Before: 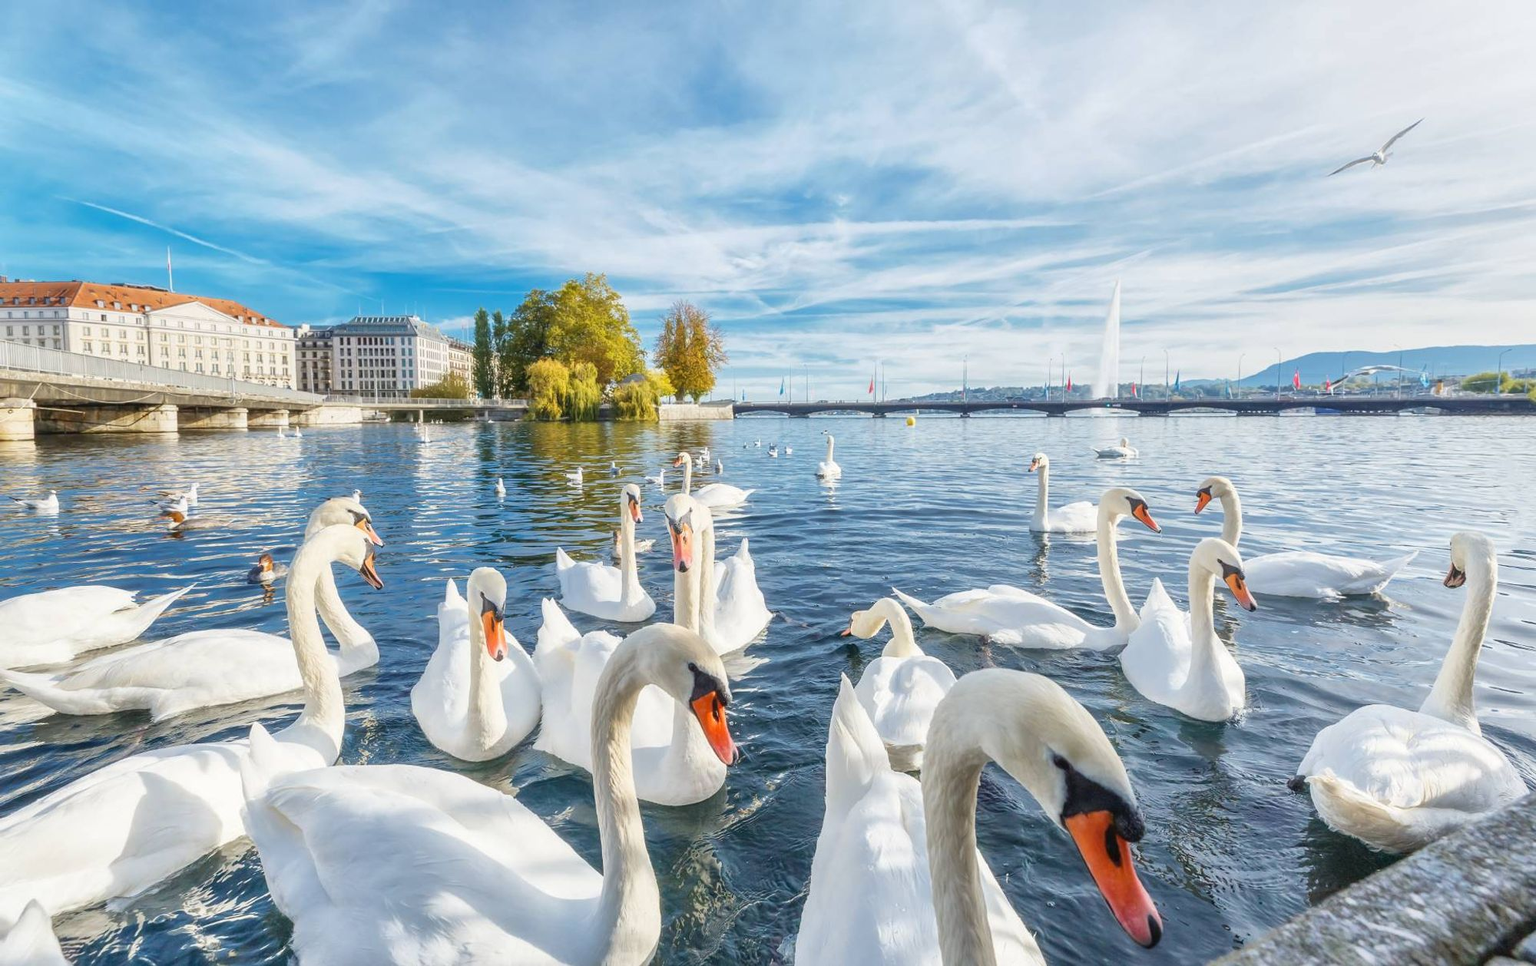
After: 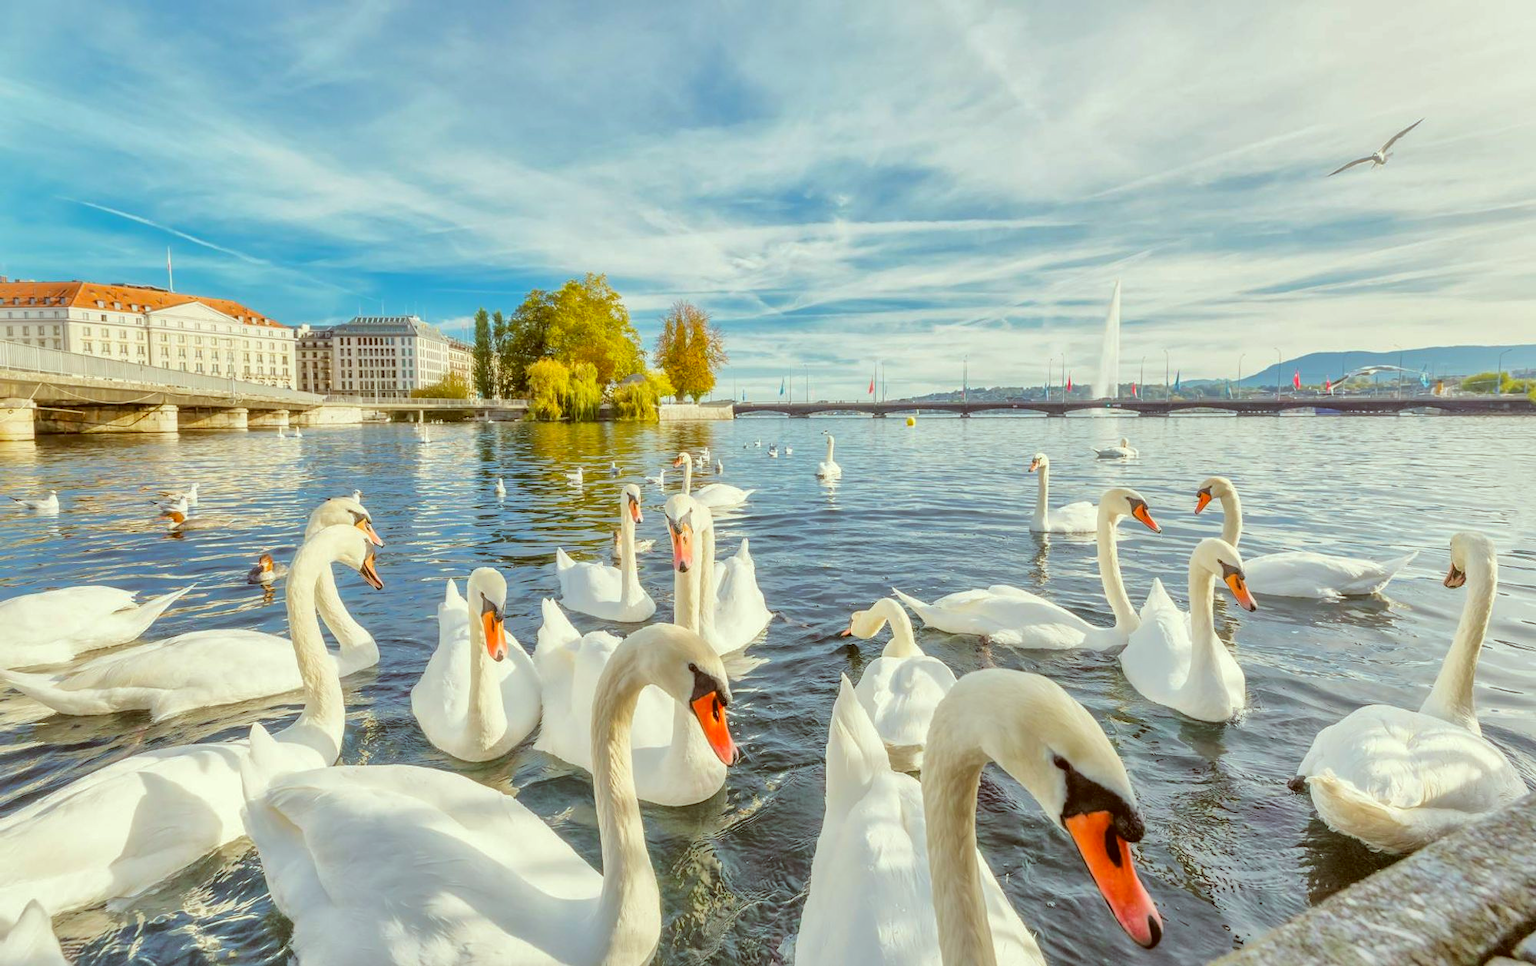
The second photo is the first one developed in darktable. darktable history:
tone curve: curves: ch0 [(0, 0) (0.003, 0.009) (0.011, 0.009) (0.025, 0.01) (0.044, 0.02) (0.069, 0.032) (0.1, 0.048) (0.136, 0.092) (0.177, 0.153) (0.224, 0.217) (0.277, 0.306) (0.335, 0.402) (0.399, 0.488) (0.468, 0.574) (0.543, 0.648) (0.623, 0.716) (0.709, 0.783) (0.801, 0.851) (0.898, 0.92) (1, 1)], color space Lab, linked channels, preserve colors none
shadows and highlights: on, module defaults
color correction: highlights a* -6.07, highlights b* 9.5, shadows a* 10.4, shadows b* 23.95
